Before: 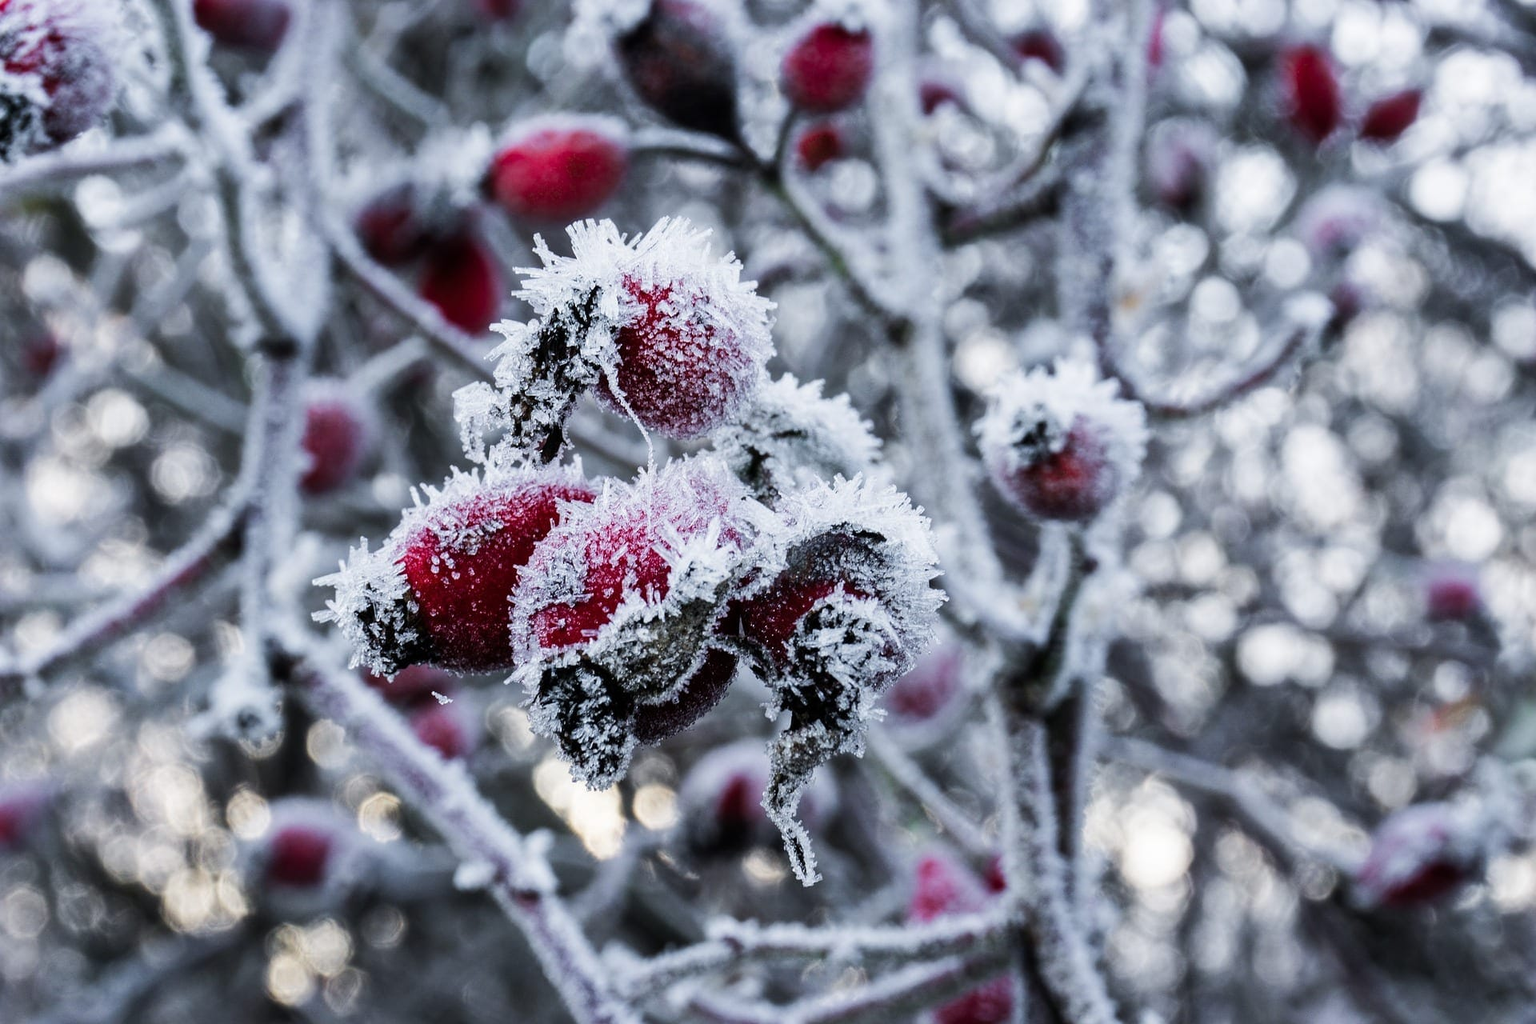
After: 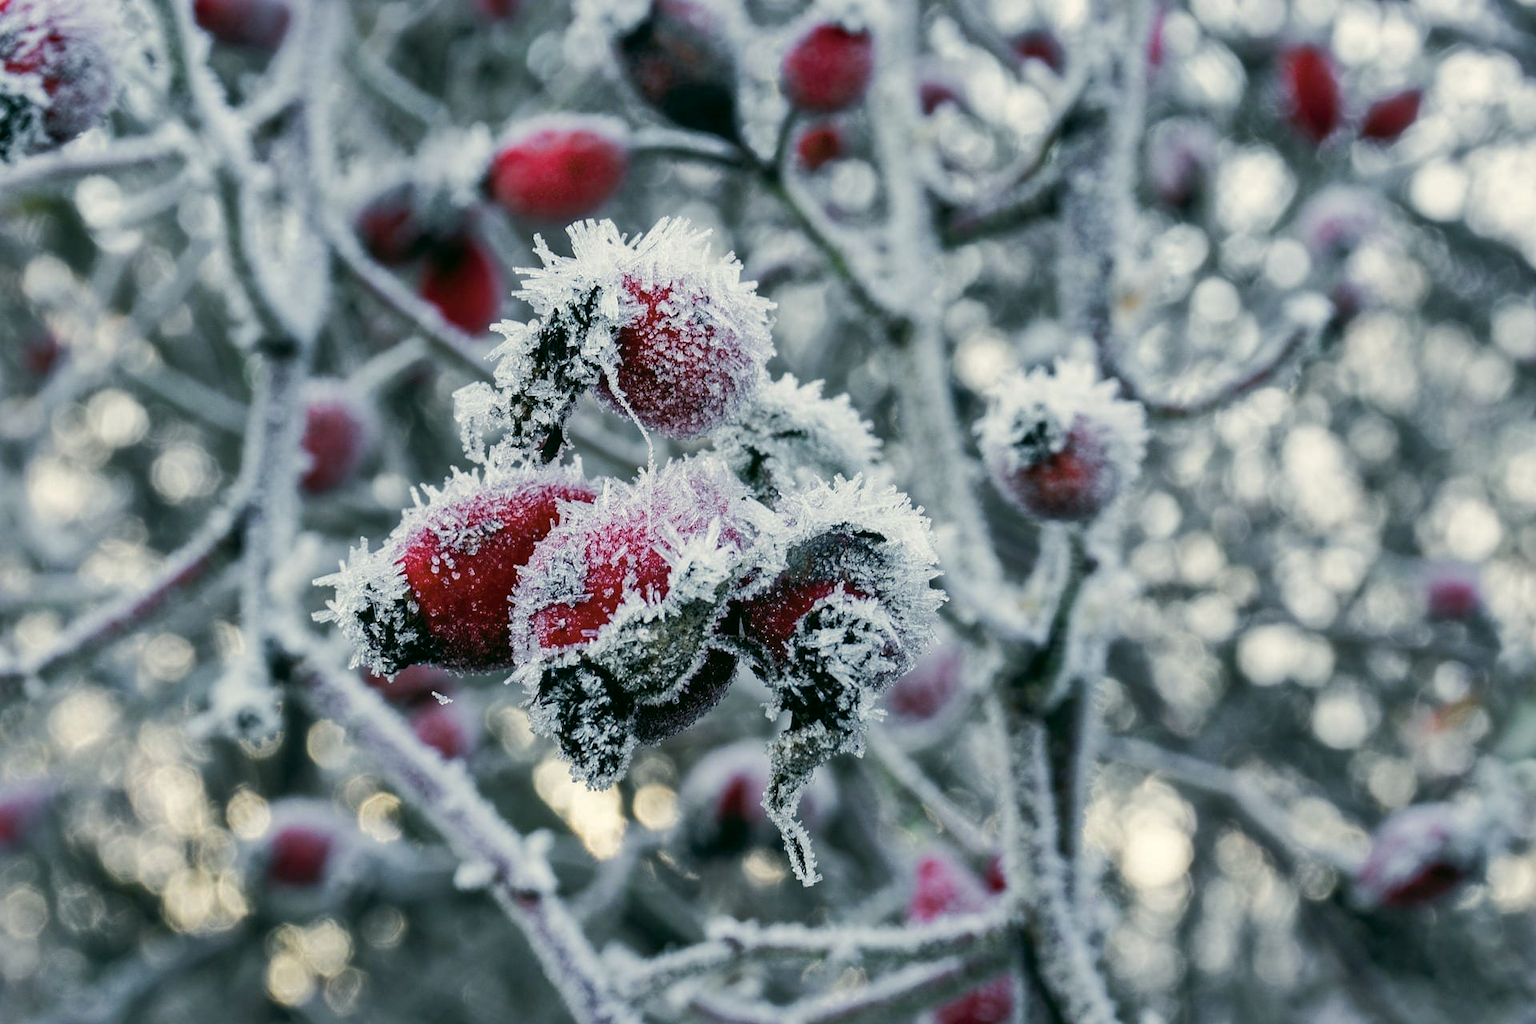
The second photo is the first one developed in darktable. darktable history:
color correction: highlights a* -0.482, highlights b* 9.48, shadows a* -9.48, shadows b* 0.803
shadows and highlights: on, module defaults
